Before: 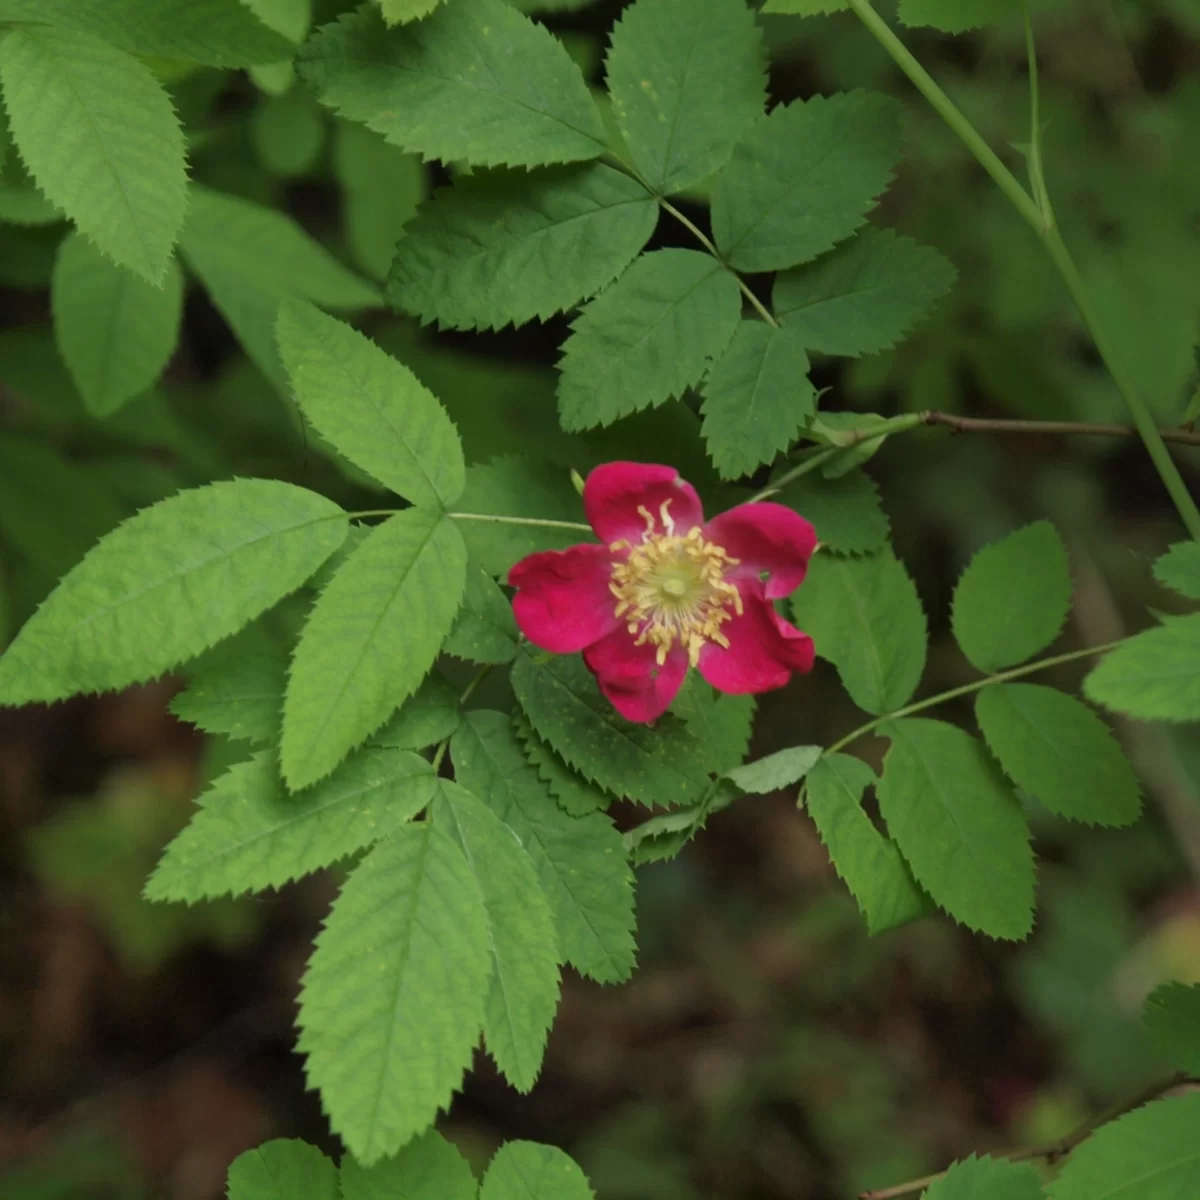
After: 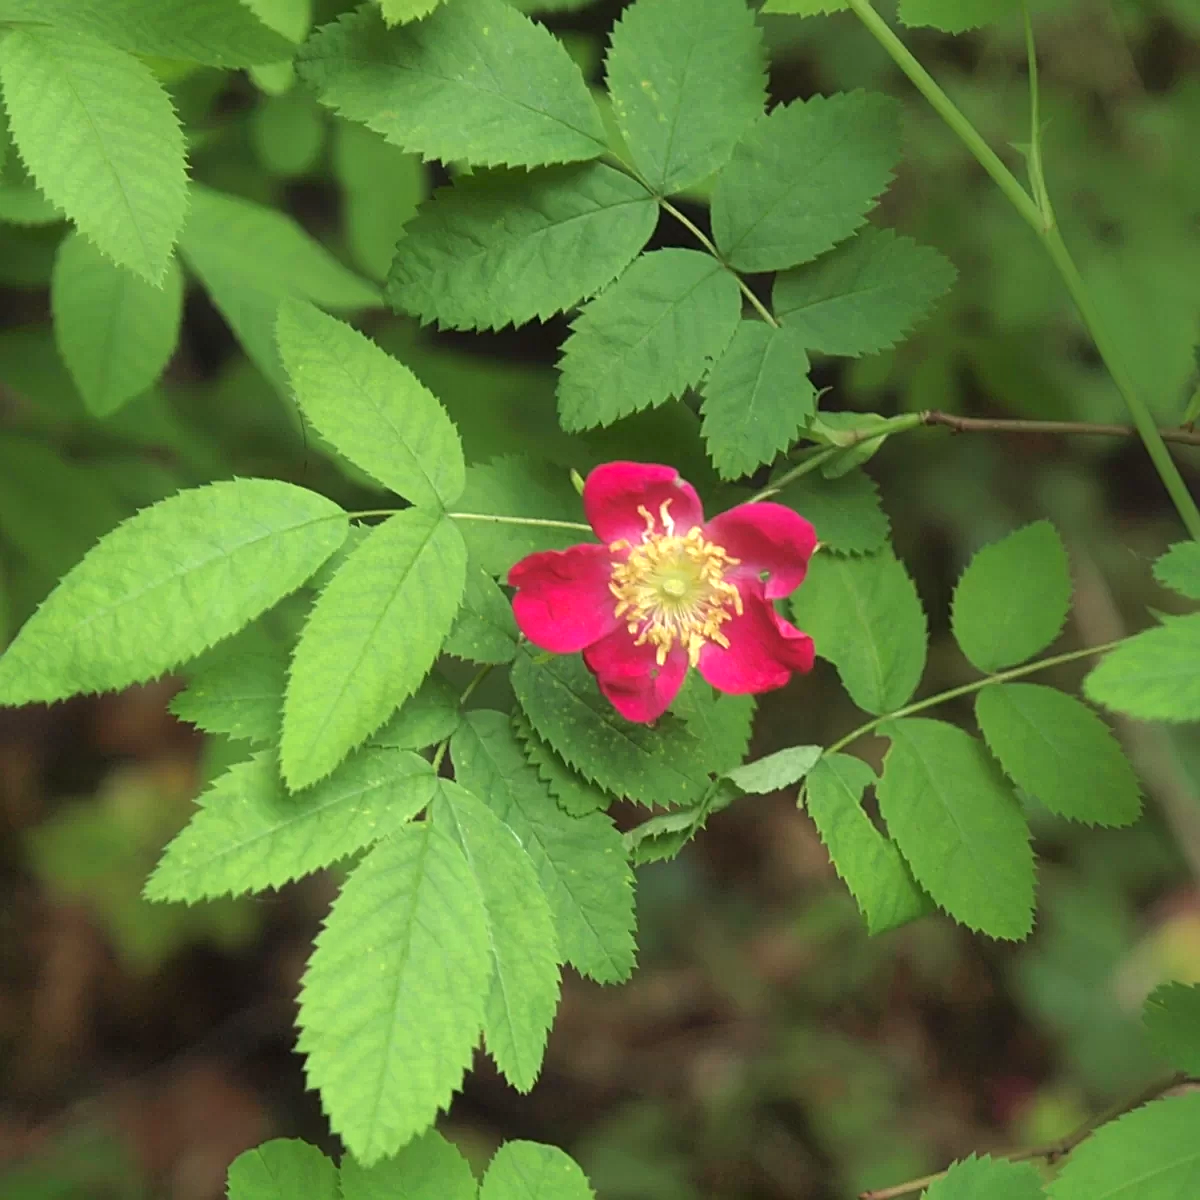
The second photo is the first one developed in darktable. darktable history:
sharpen: on, module defaults
contrast equalizer: y [[0.5, 0.486, 0.447, 0.446, 0.489, 0.5], [0.5 ×6], [0.5 ×6], [0 ×6], [0 ×6]]
exposure: black level correction 0, exposure 1.001 EV, compensate highlight preservation false
